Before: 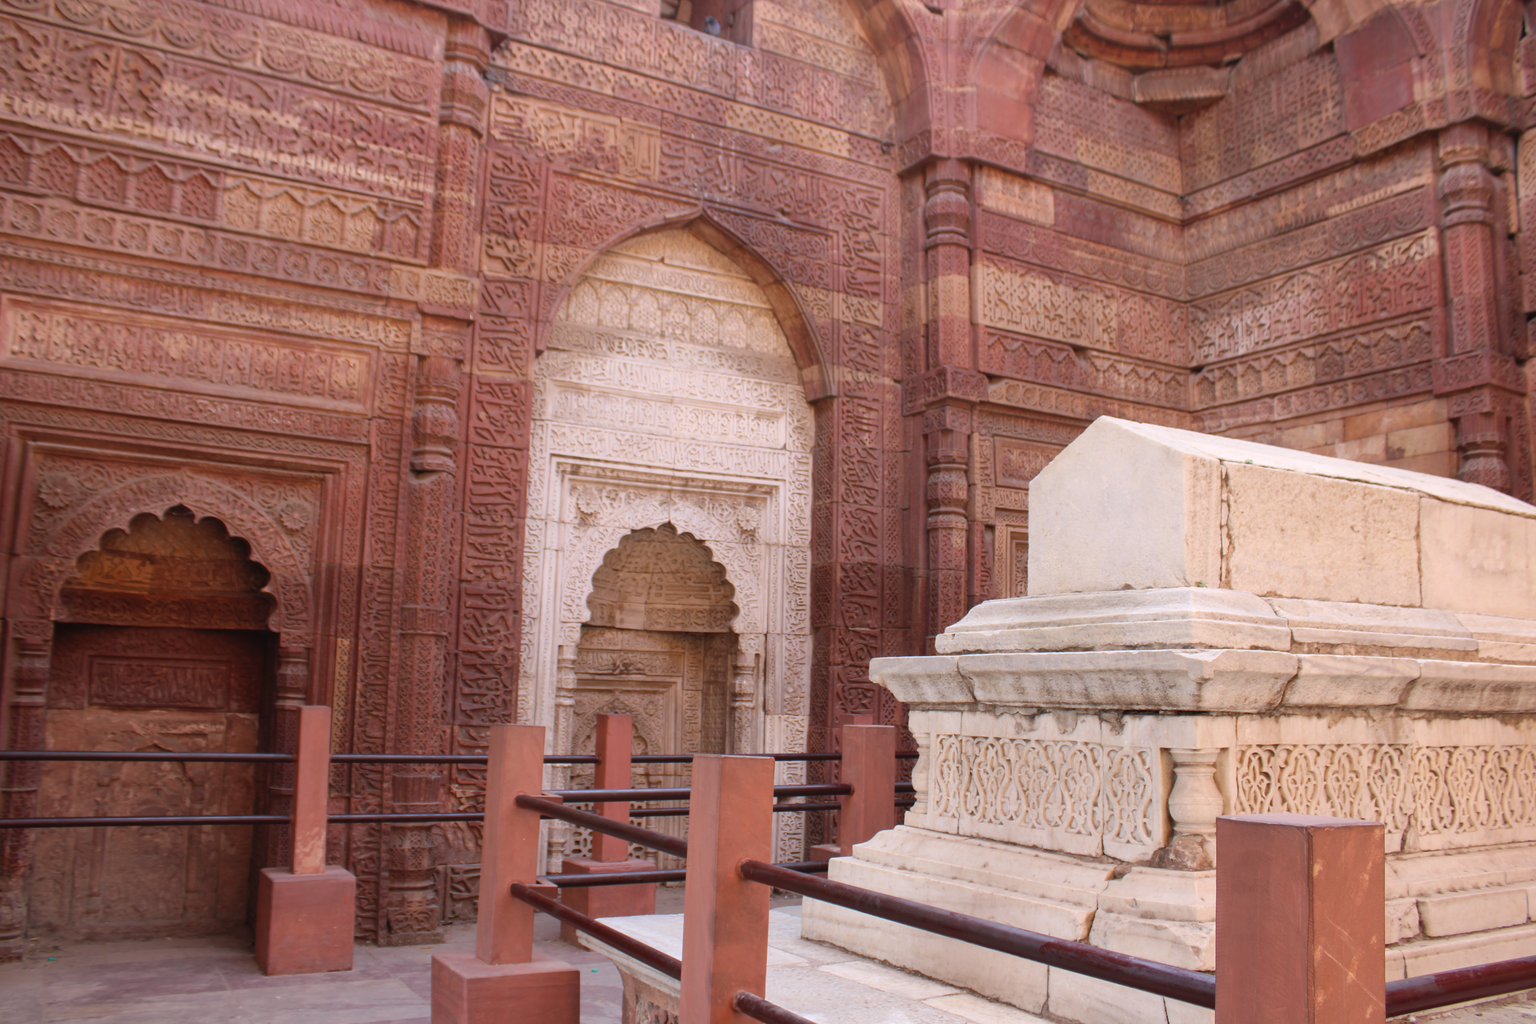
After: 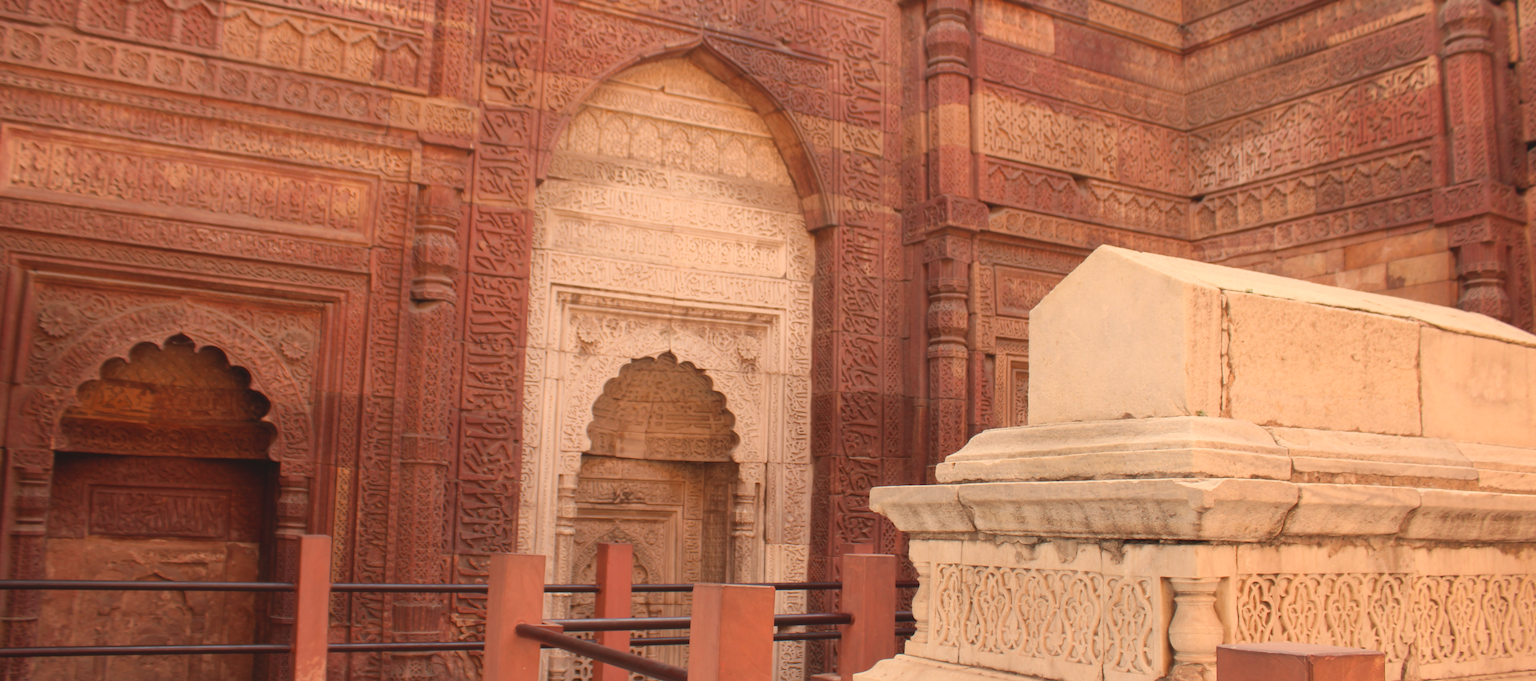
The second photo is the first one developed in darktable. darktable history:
contrast brightness saturation: contrast -0.11
white balance: red 1.138, green 0.996, blue 0.812
crop: top 16.727%, bottom 16.727%
